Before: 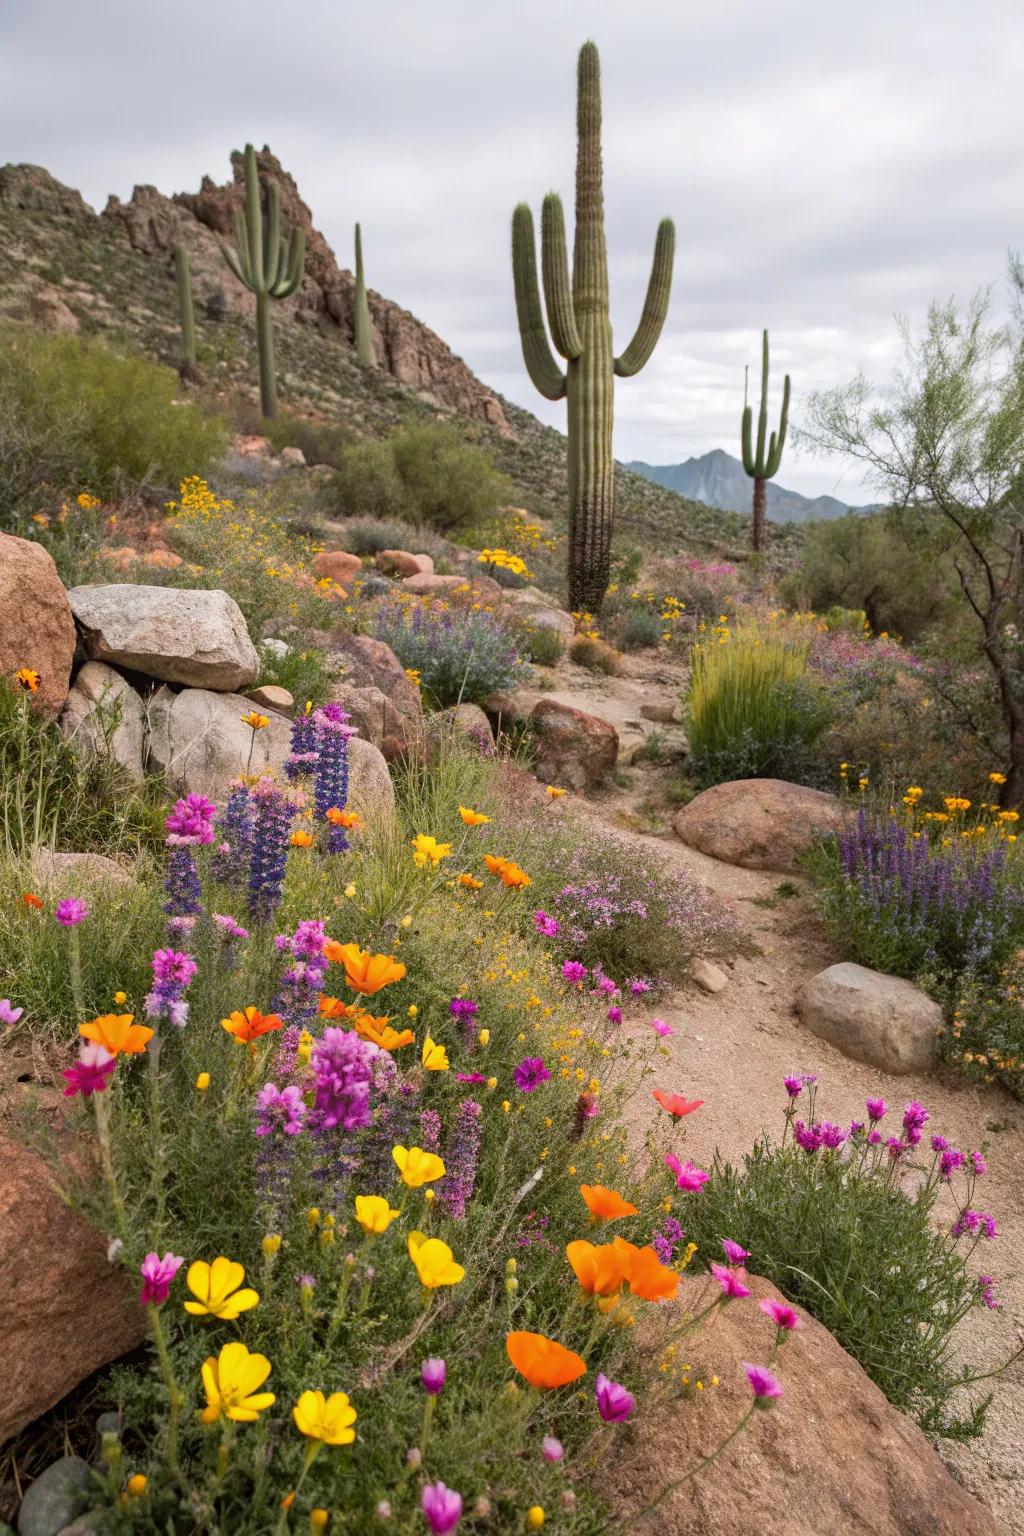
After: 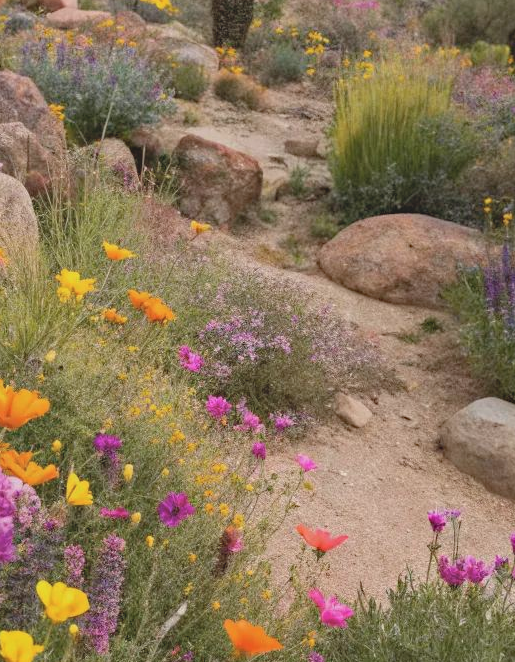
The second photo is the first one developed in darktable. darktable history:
contrast brightness saturation: contrast -0.167, brightness 0.05, saturation -0.134
haze removal: adaptive false
crop: left 34.788%, top 36.798%, right 14.88%, bottom 20.045%
